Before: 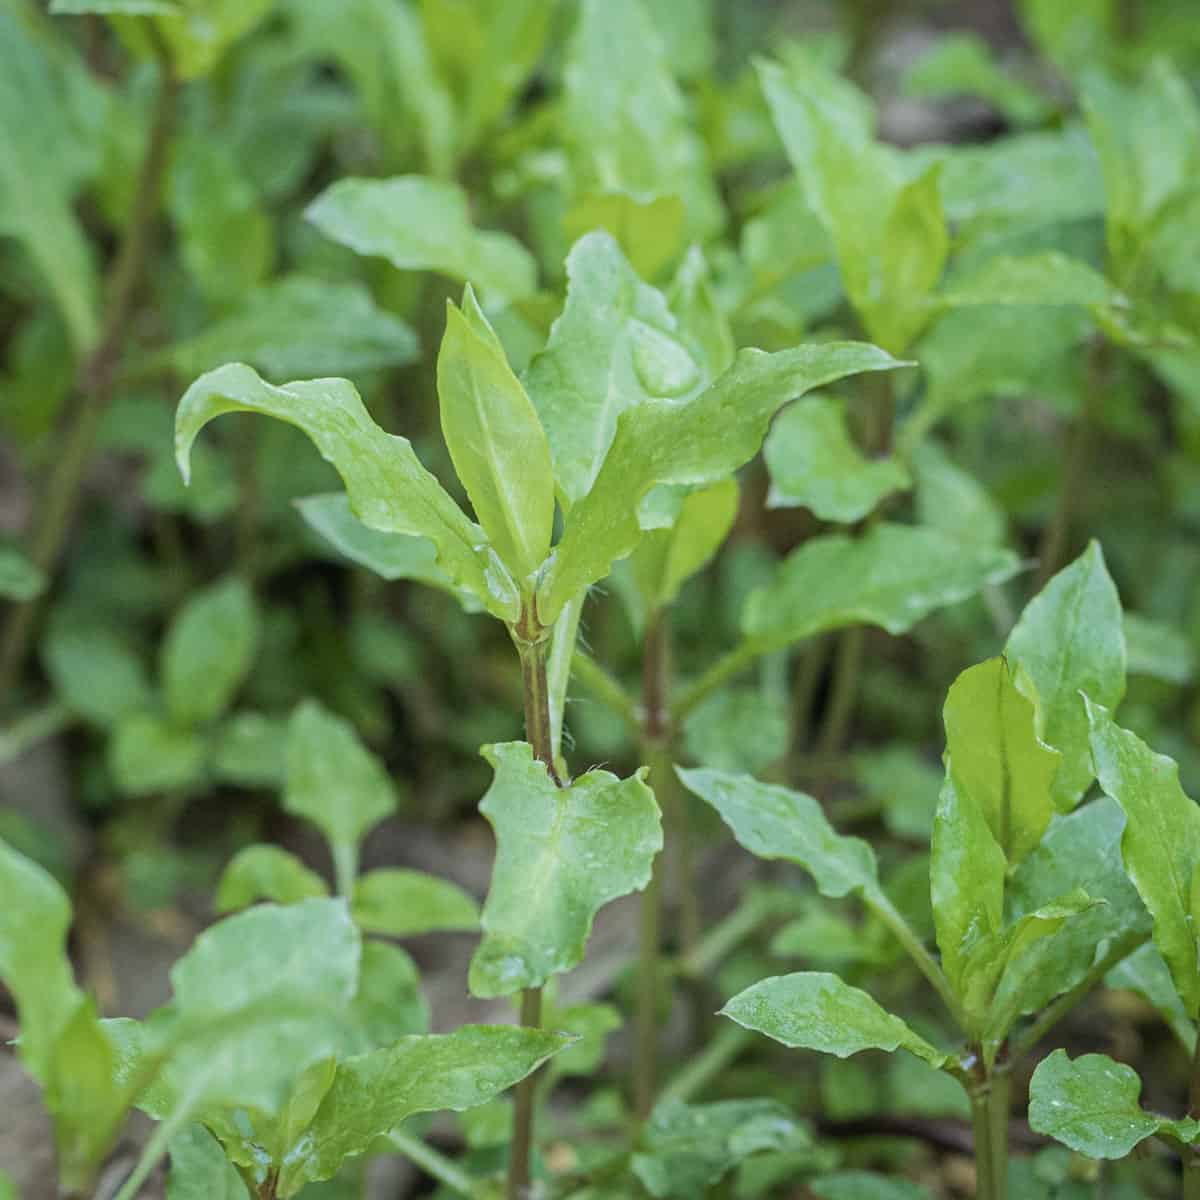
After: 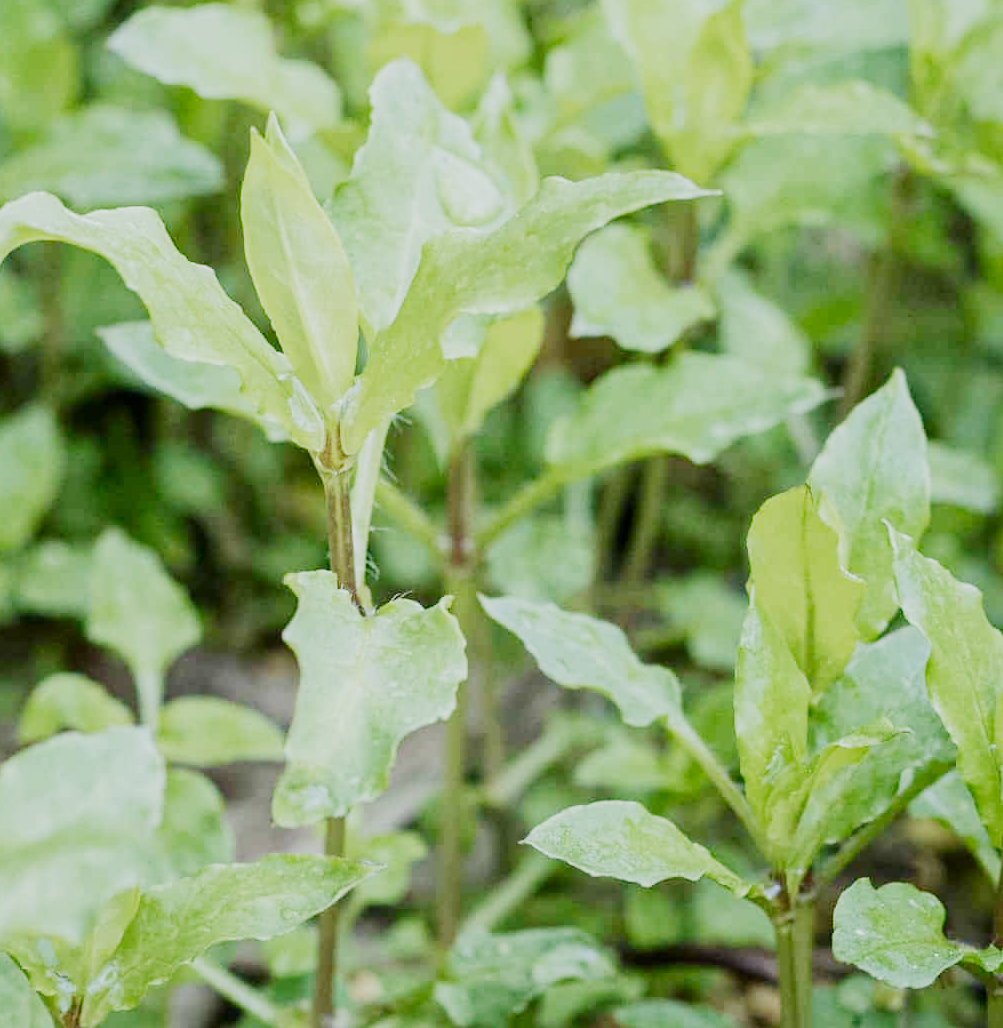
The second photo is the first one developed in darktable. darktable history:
exposure: black level correction 0.001, exposure 1.119 EV, compensate highlight preservation false
contrast brightness saturation: contrast 0.128, brightness -0.055, saturation 0.157
filmic rgb: black relative exposure -7.2 EV, white relative exposure 5.38 EV, hardness 3.02, preserve chrominance no, color science v5 (2021), contrast in shadows safe, contrast in highlights safe
crop: left 16.411%, top 14.271%
